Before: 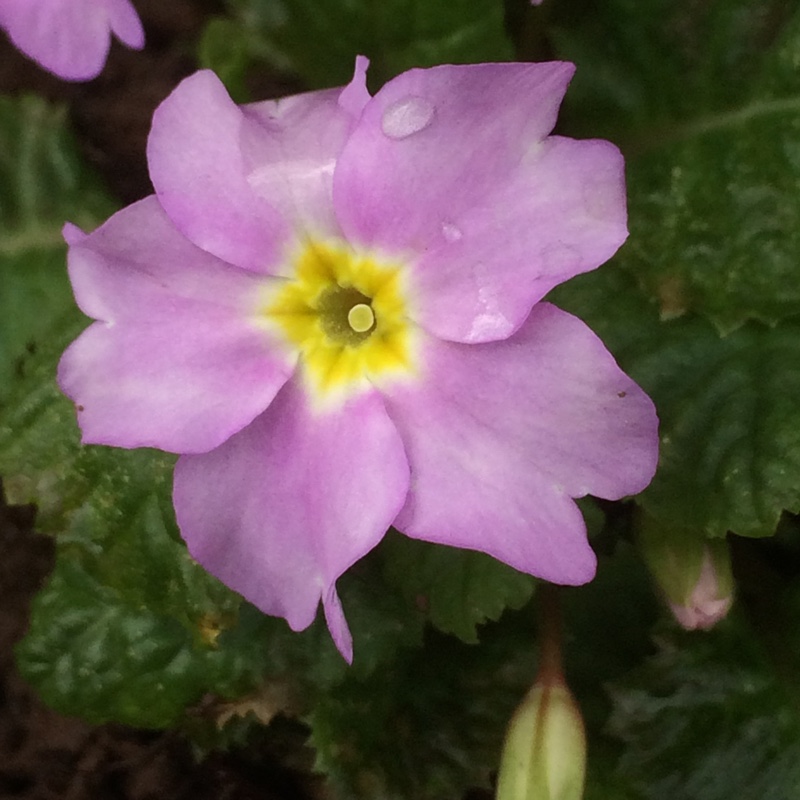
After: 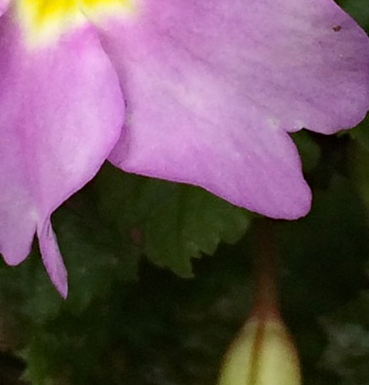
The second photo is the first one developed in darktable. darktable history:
haze removal: compatibility mode true, adaptive false
contrast brightness saturation: contrast 0.096, brightness 0.017, saturation 0.018
crop: left 35.705%, top 45.804%, right 18.131%, bottom 5.997%
